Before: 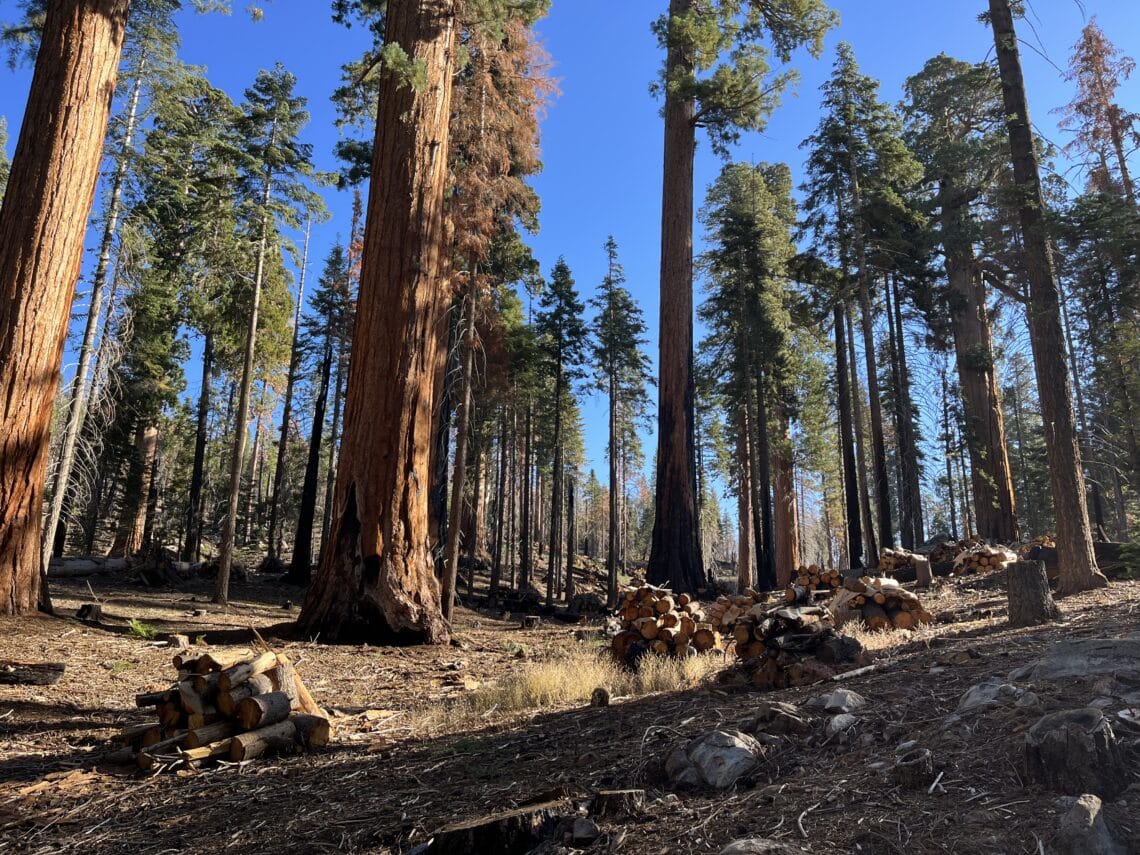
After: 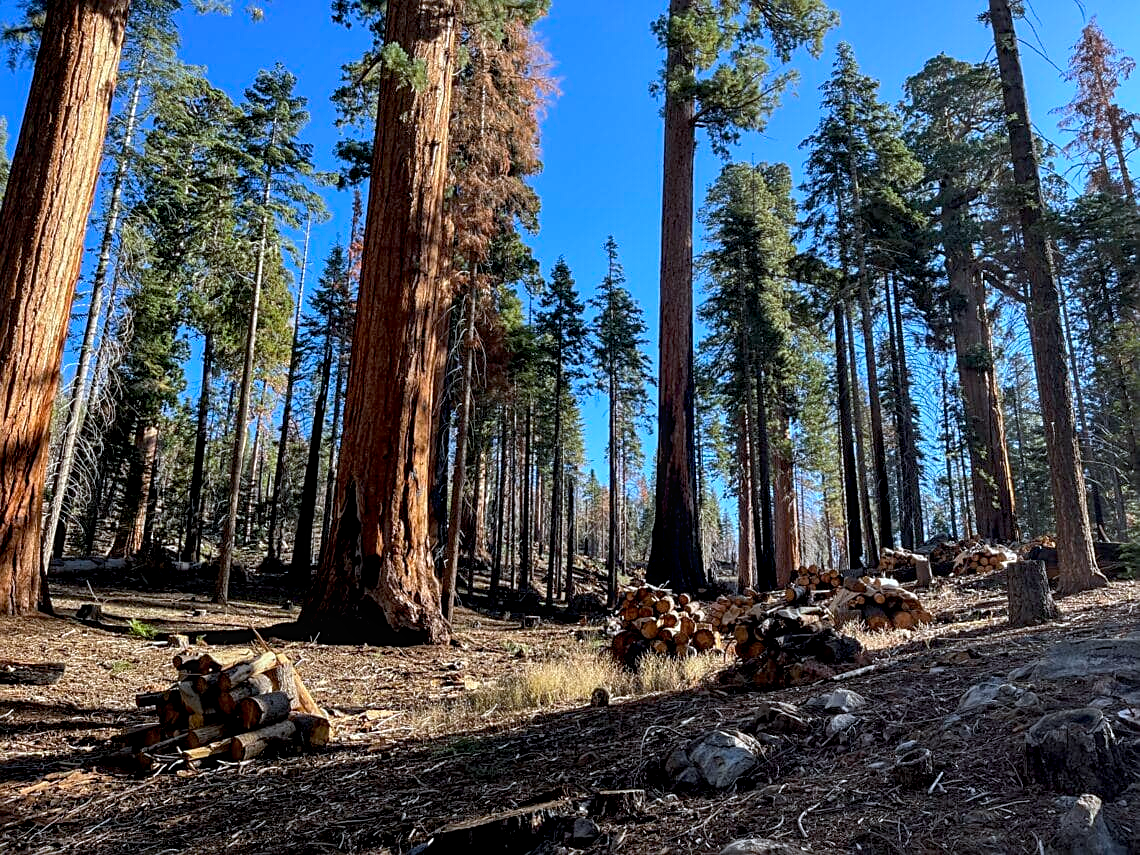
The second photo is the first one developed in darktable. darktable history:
sharpen: amount 0.497
local contrast: on, module defaults
color calibration: illuminant custom, x 0.368, y 0.373, temperature 4332.92 K
exposure: black level correction 0.007, exposure 0.091 EV, compensate exposure bias true, compensate highlight preservation false
